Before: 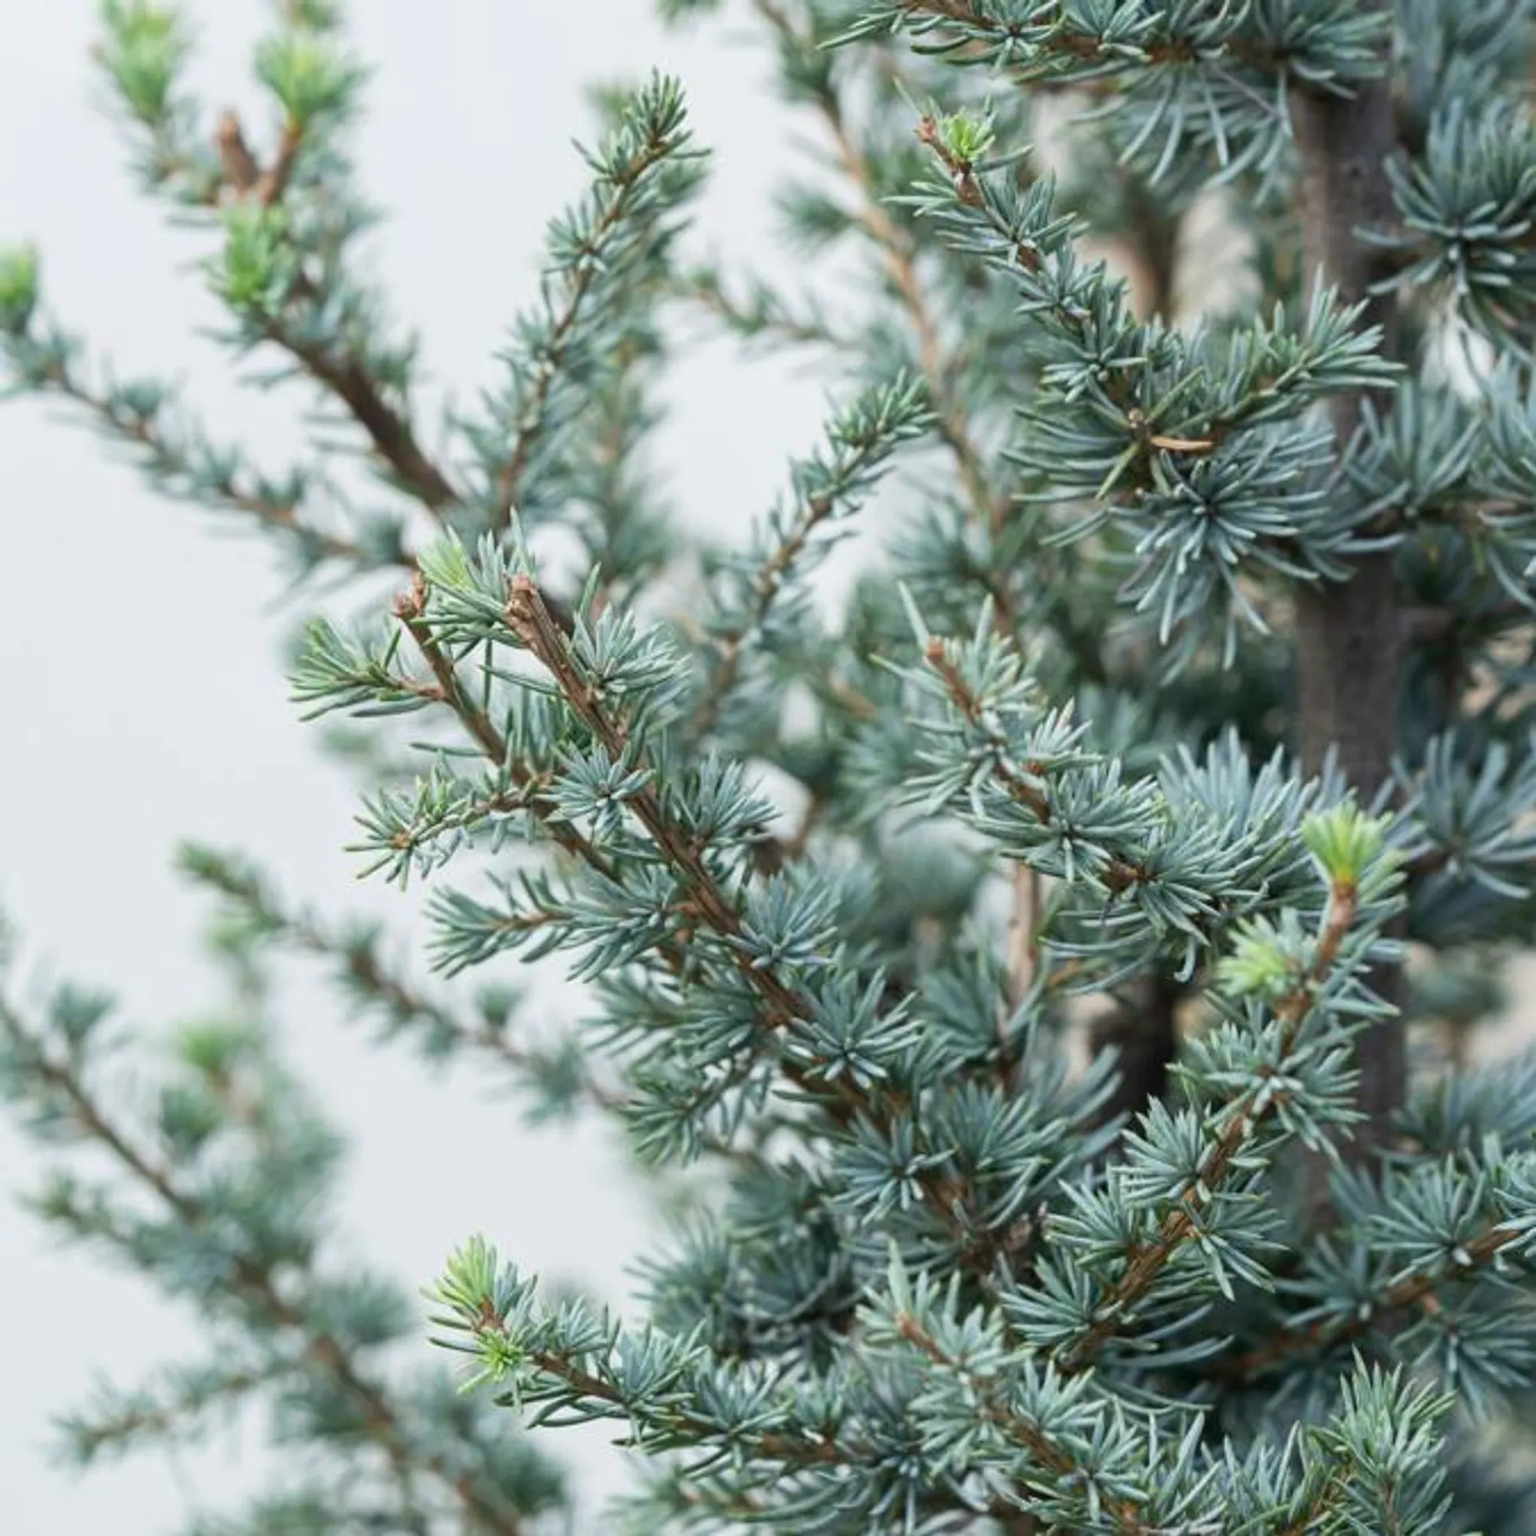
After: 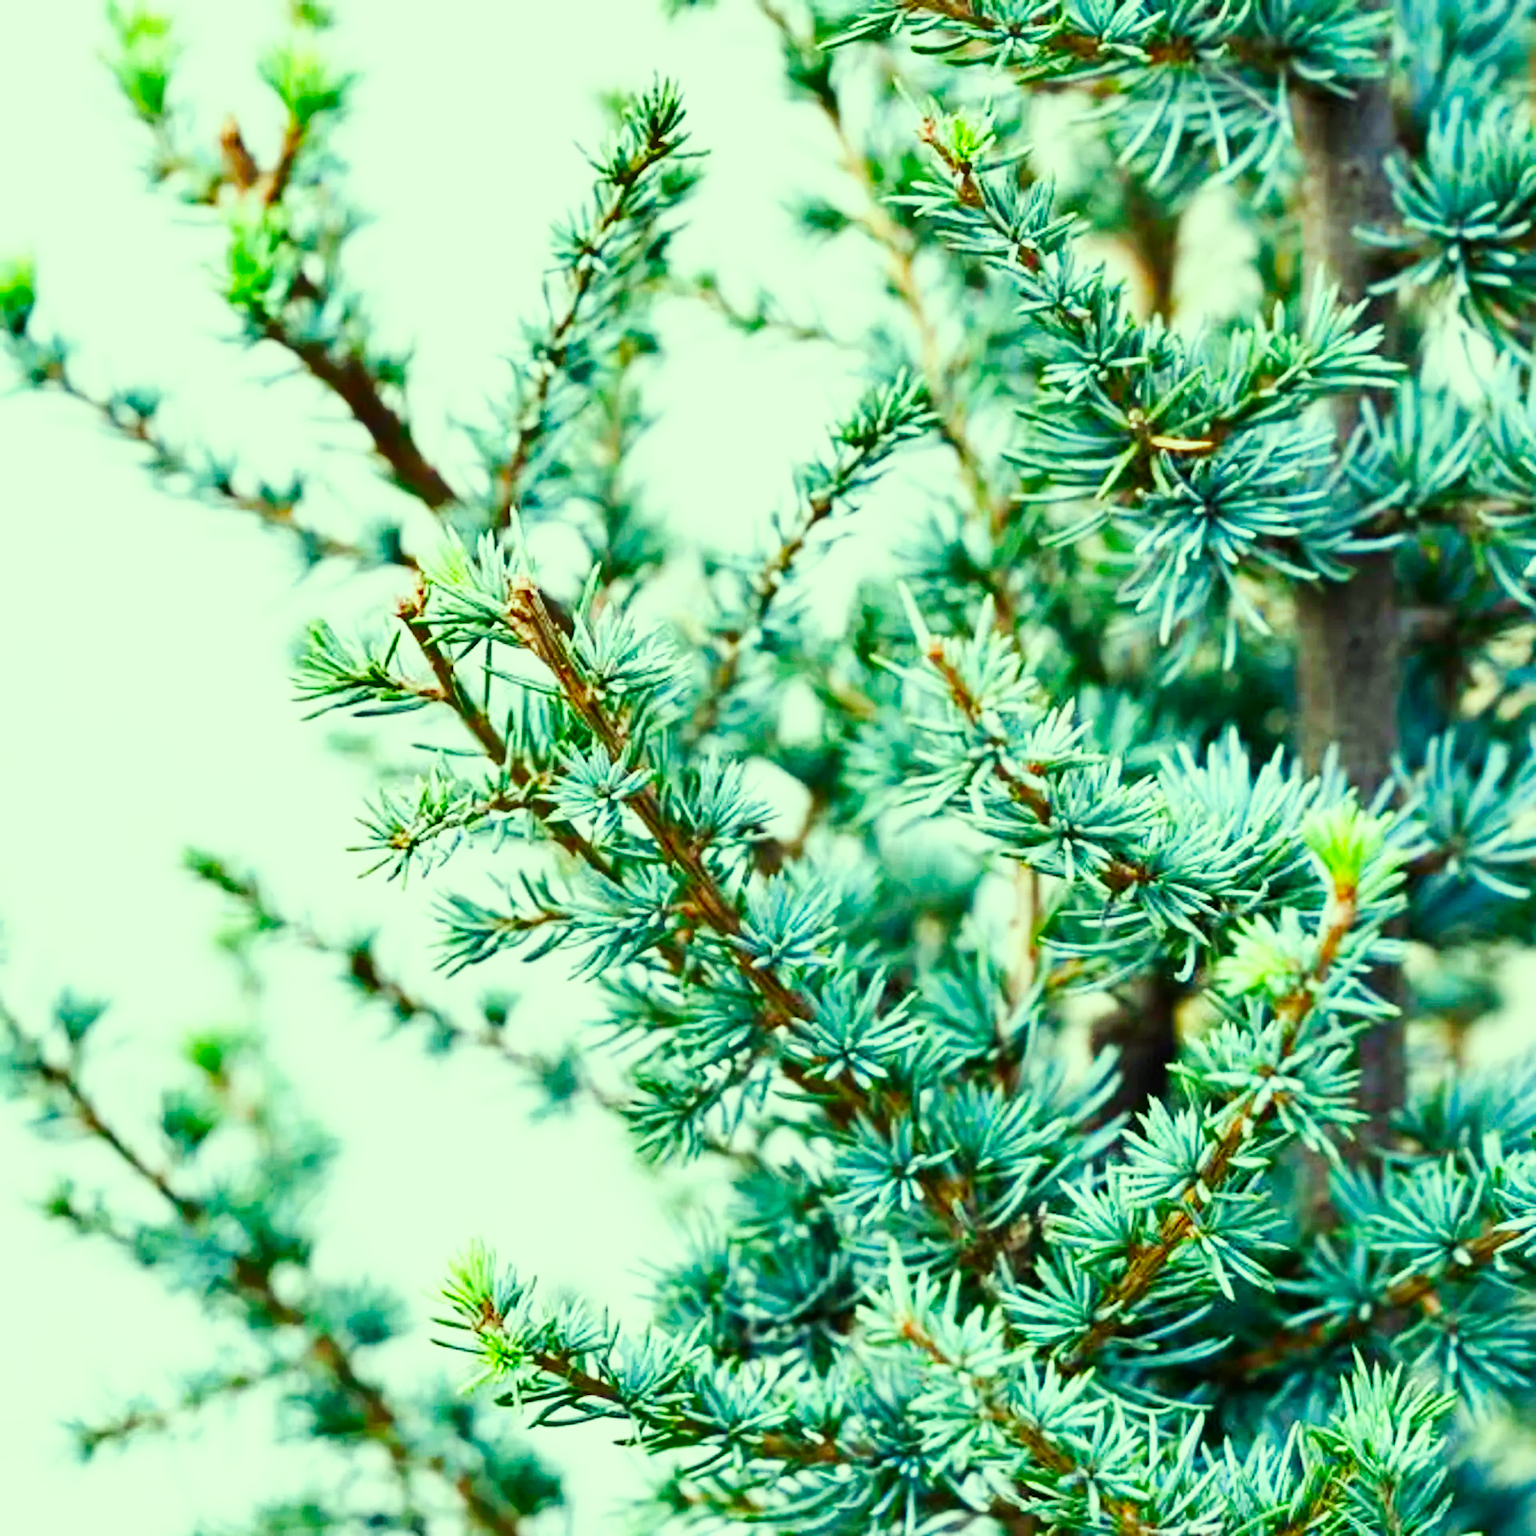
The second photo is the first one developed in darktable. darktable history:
color correction: highlights a* -10.94, highlights b* 9.9, saturation 1.71
base curve: curves: ch0 [(0, 0) (0.007, 0.004) (0.027, 0.03) (0.046, 0.07) (0.207, 0.54) (0.442, 0.872) (0.673, 0.972) (1, 1)], preserve colors none
shadows and highlights: shadows 60.74, soften with gaussian
